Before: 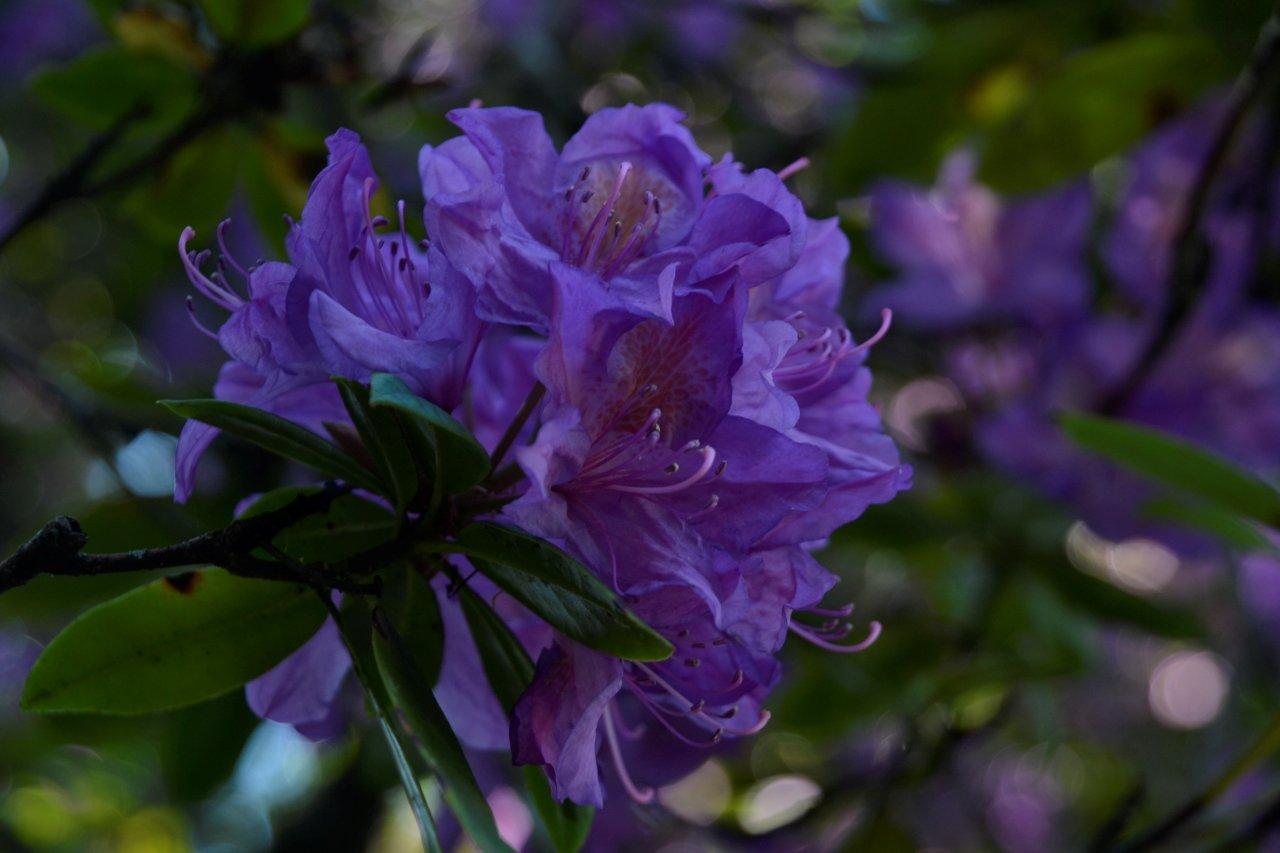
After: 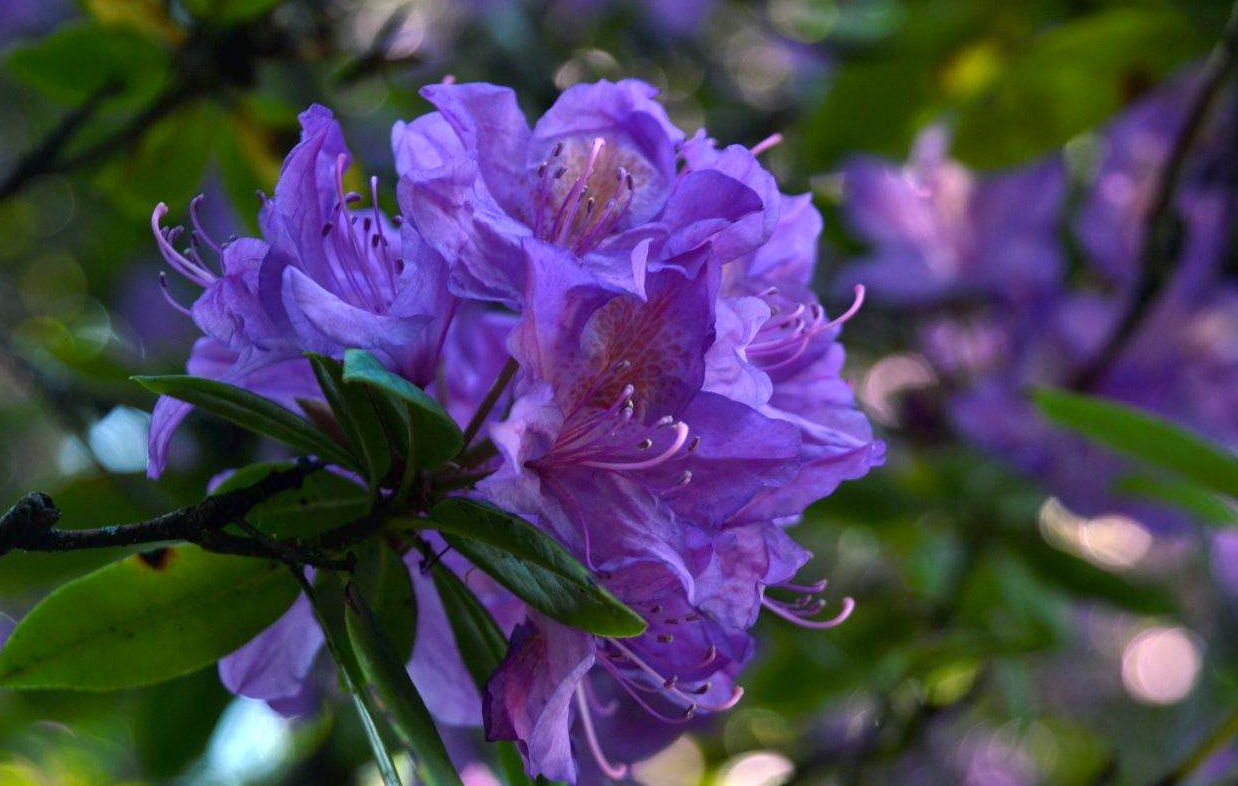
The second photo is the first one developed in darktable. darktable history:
crop: left 2.17%, top 2.878%, right 1.056%, bottom 4.955%
exposure: black level correction 0, exposure 0.691 EV, compensate highlight preservation false
color balance rgb: shadows lift › chroma 2.004%, shadows lift › hue 138.06°, highlights gain › chroma 2.972%, highlights gain › hue 60.09°, perceptual saturation grading › global saturation 0.213%, perceptual brilliance grading › global brilliance 17.858%
